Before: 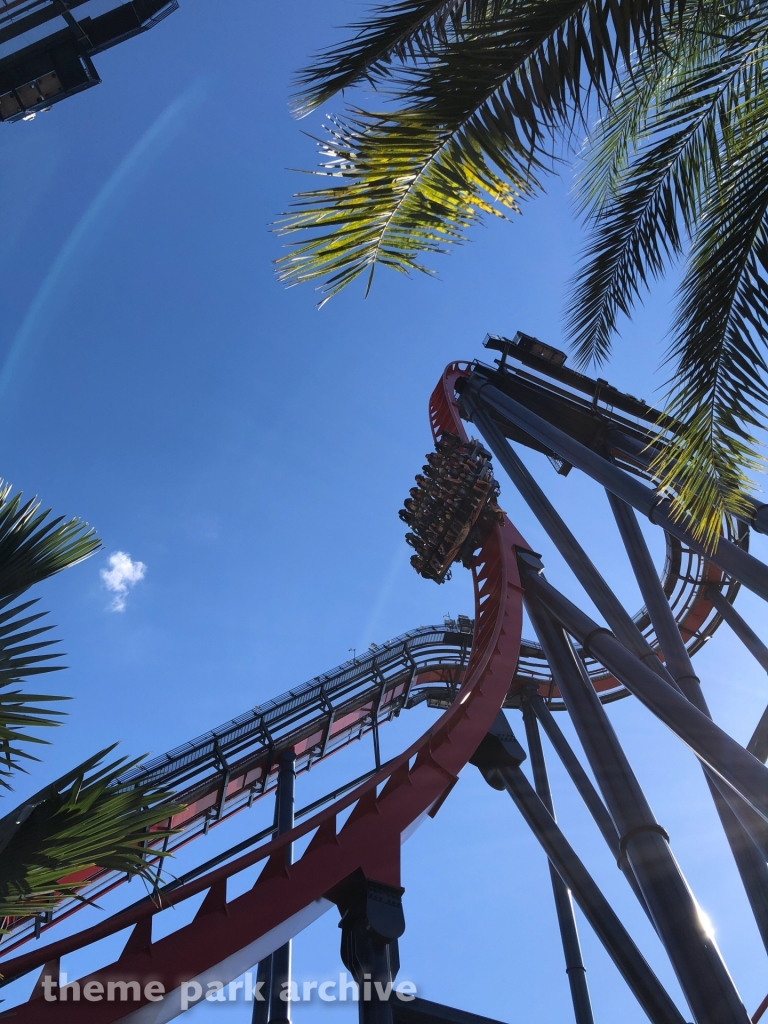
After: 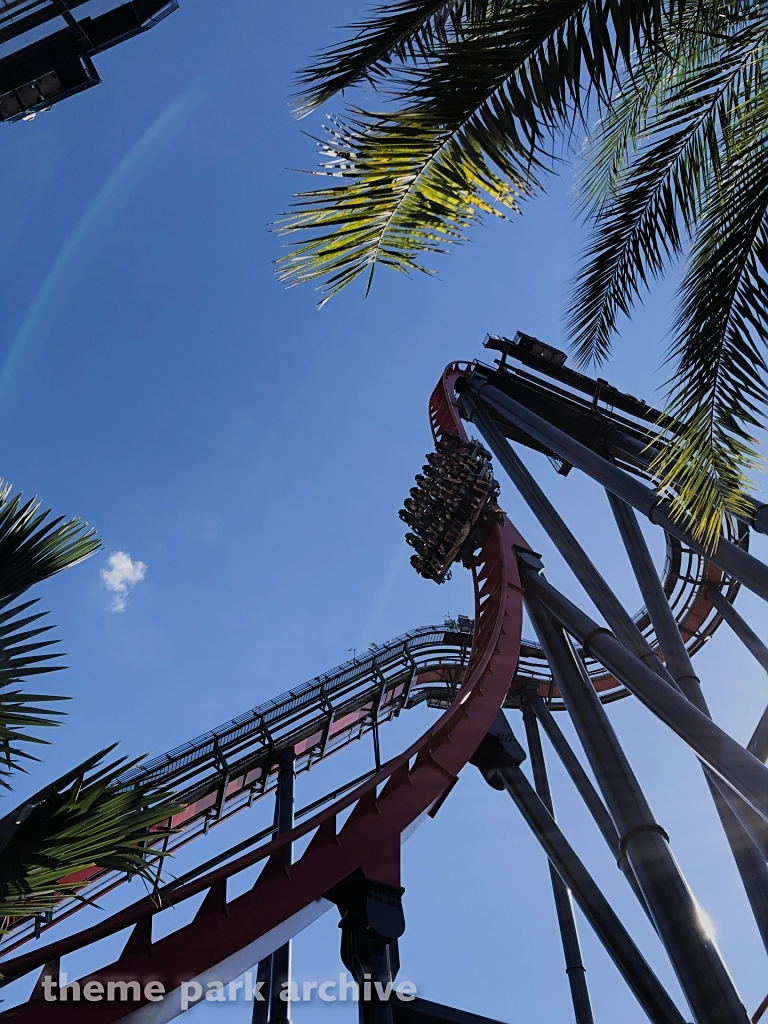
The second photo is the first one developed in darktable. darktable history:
sharpen: on, module defaults
tone equalizer: on, module defaults
filmic rgb: black relative exposure -7.65 EV, white relative exposure 4.56 EV, hardness 3.61, contrast 1.05
